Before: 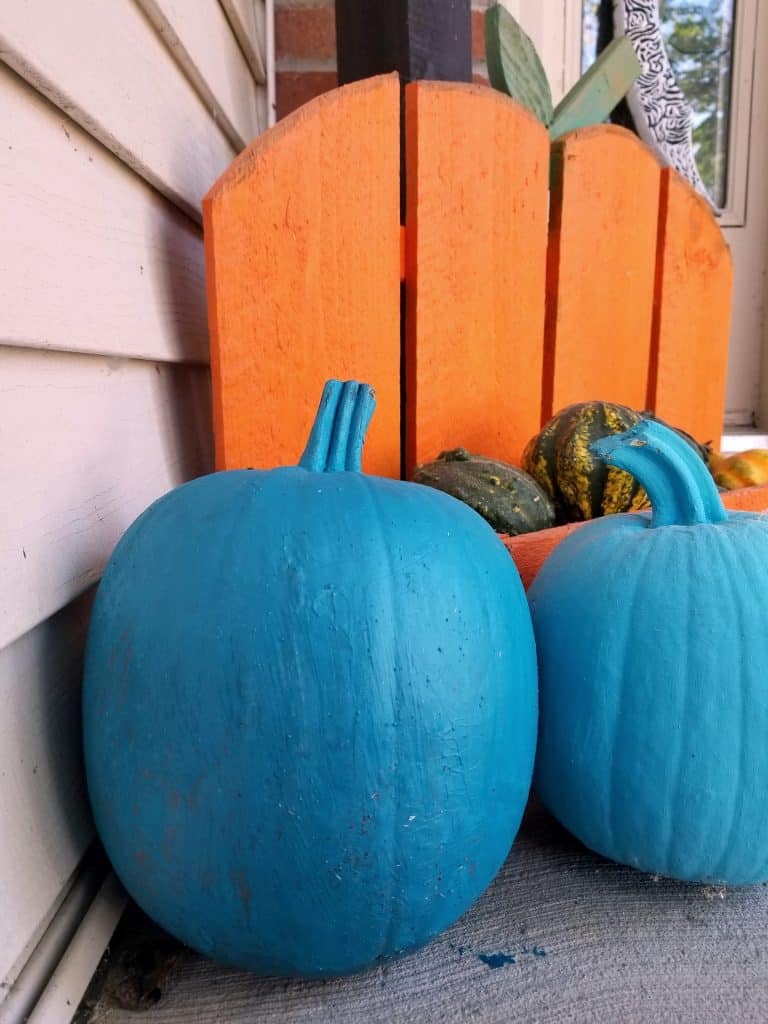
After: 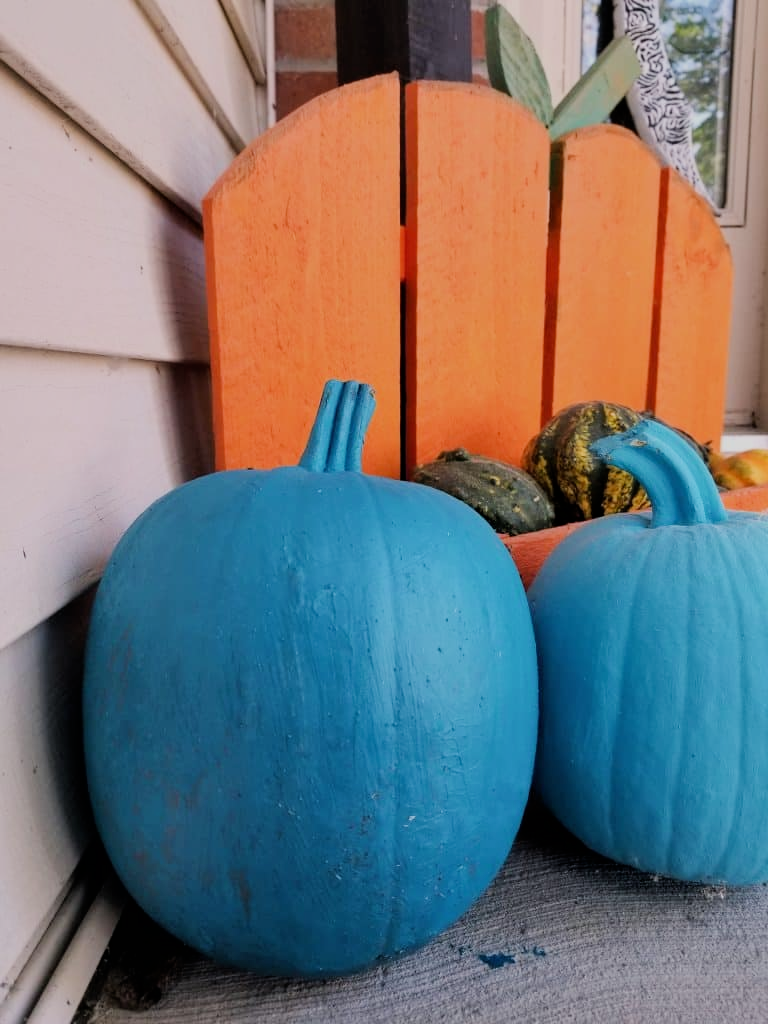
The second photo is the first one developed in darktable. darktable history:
filmic rgb: black relative exposure -7.65 EV, white relative exposure 4.56 EV, hardness 3.61, contrast 1.05
shadows and highlights: shadows 37.27, highlights -28.18, soften with gaussian
tone equalizer: on, module defaults
